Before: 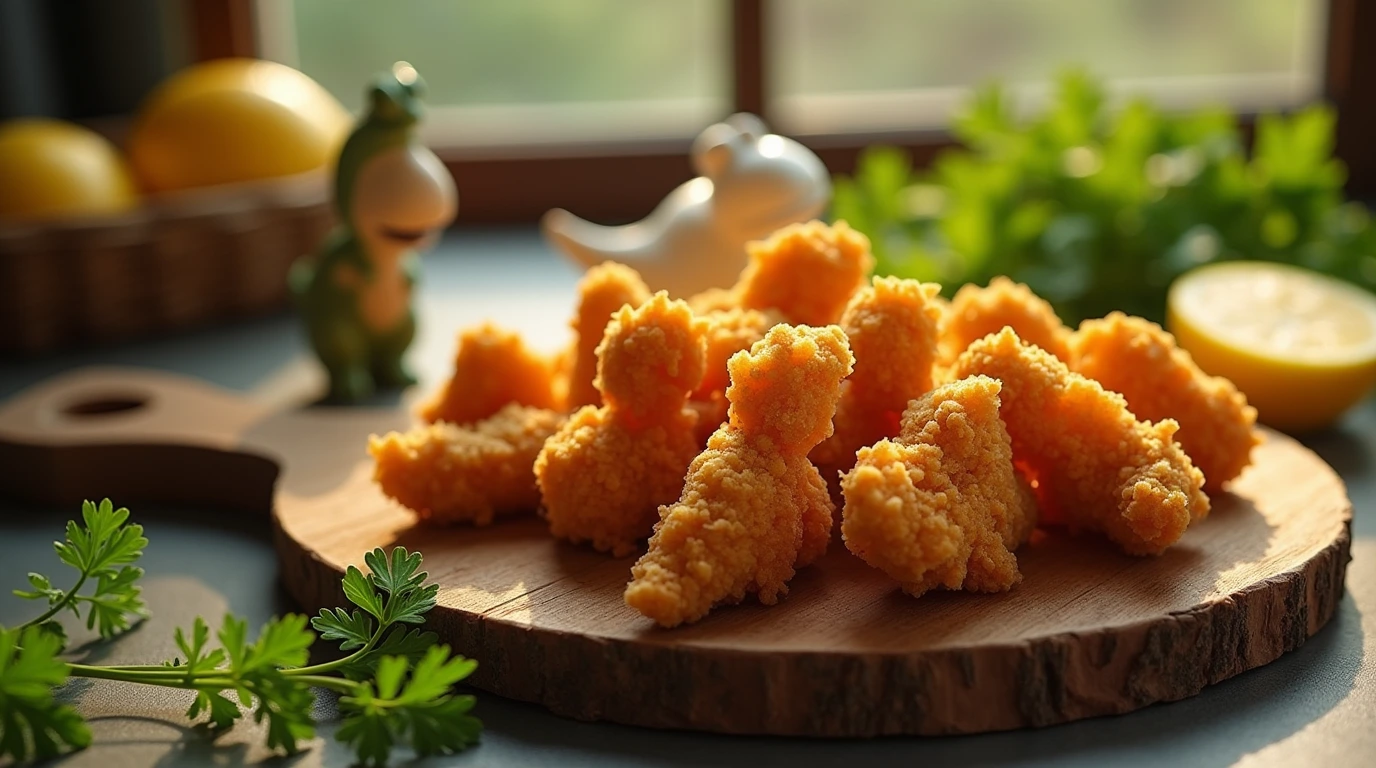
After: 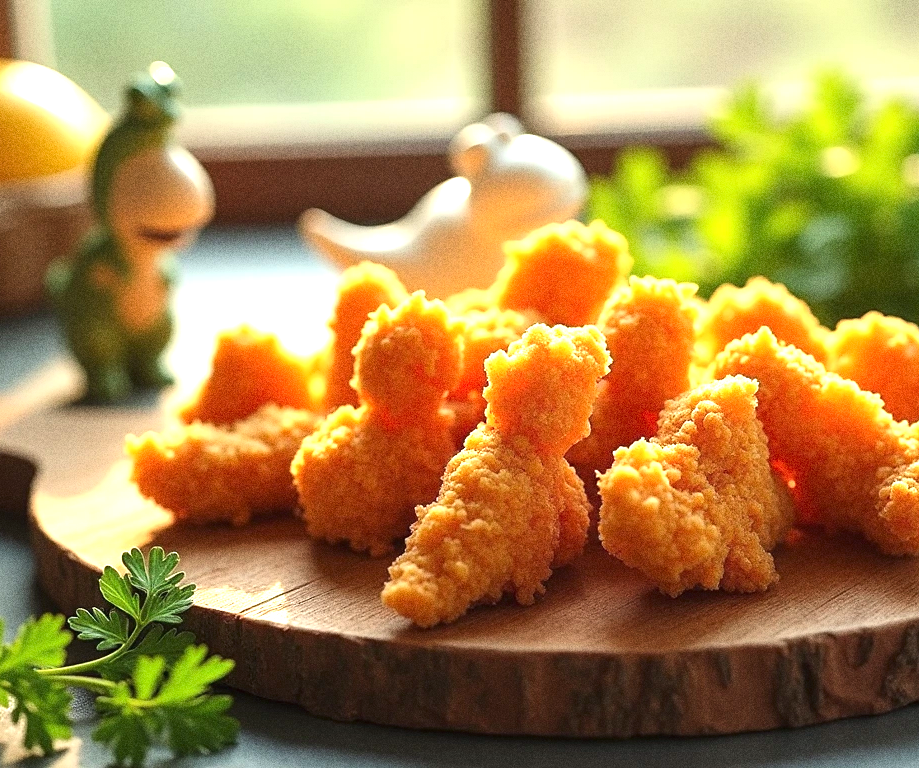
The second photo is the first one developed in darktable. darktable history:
exposure: black level correction 0, exposure 1.198 EV, compensate exposure bias true, compensate highlight preservation false
grain: coarseness 0.09 ISO, strength 40%
crop and rotate: left 17.732%, right 15.423%
